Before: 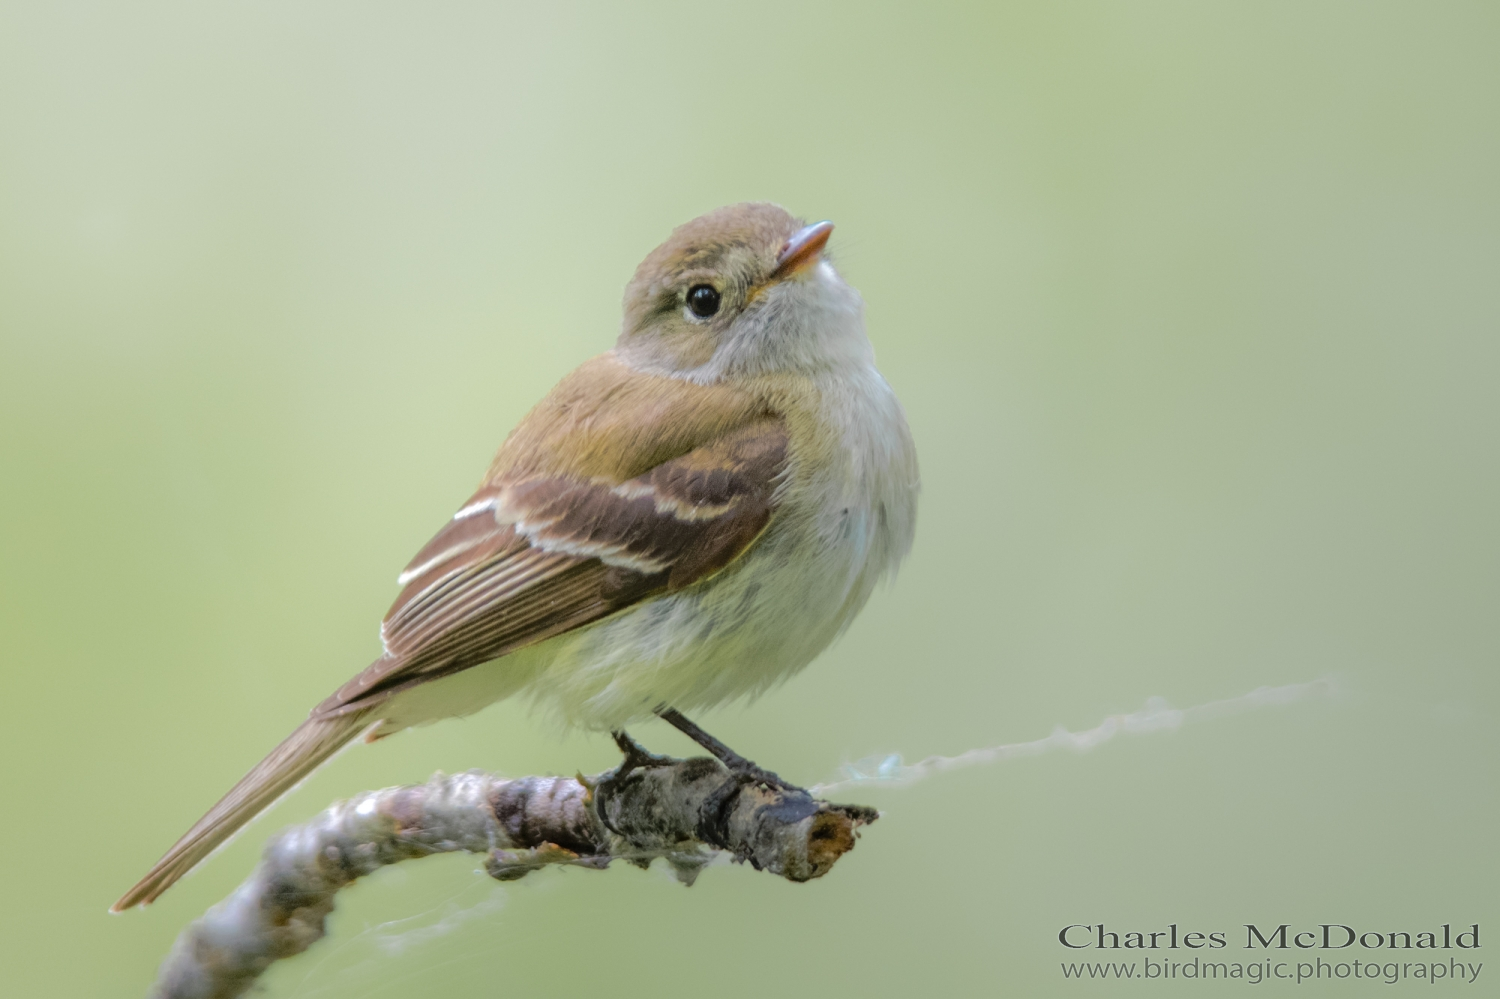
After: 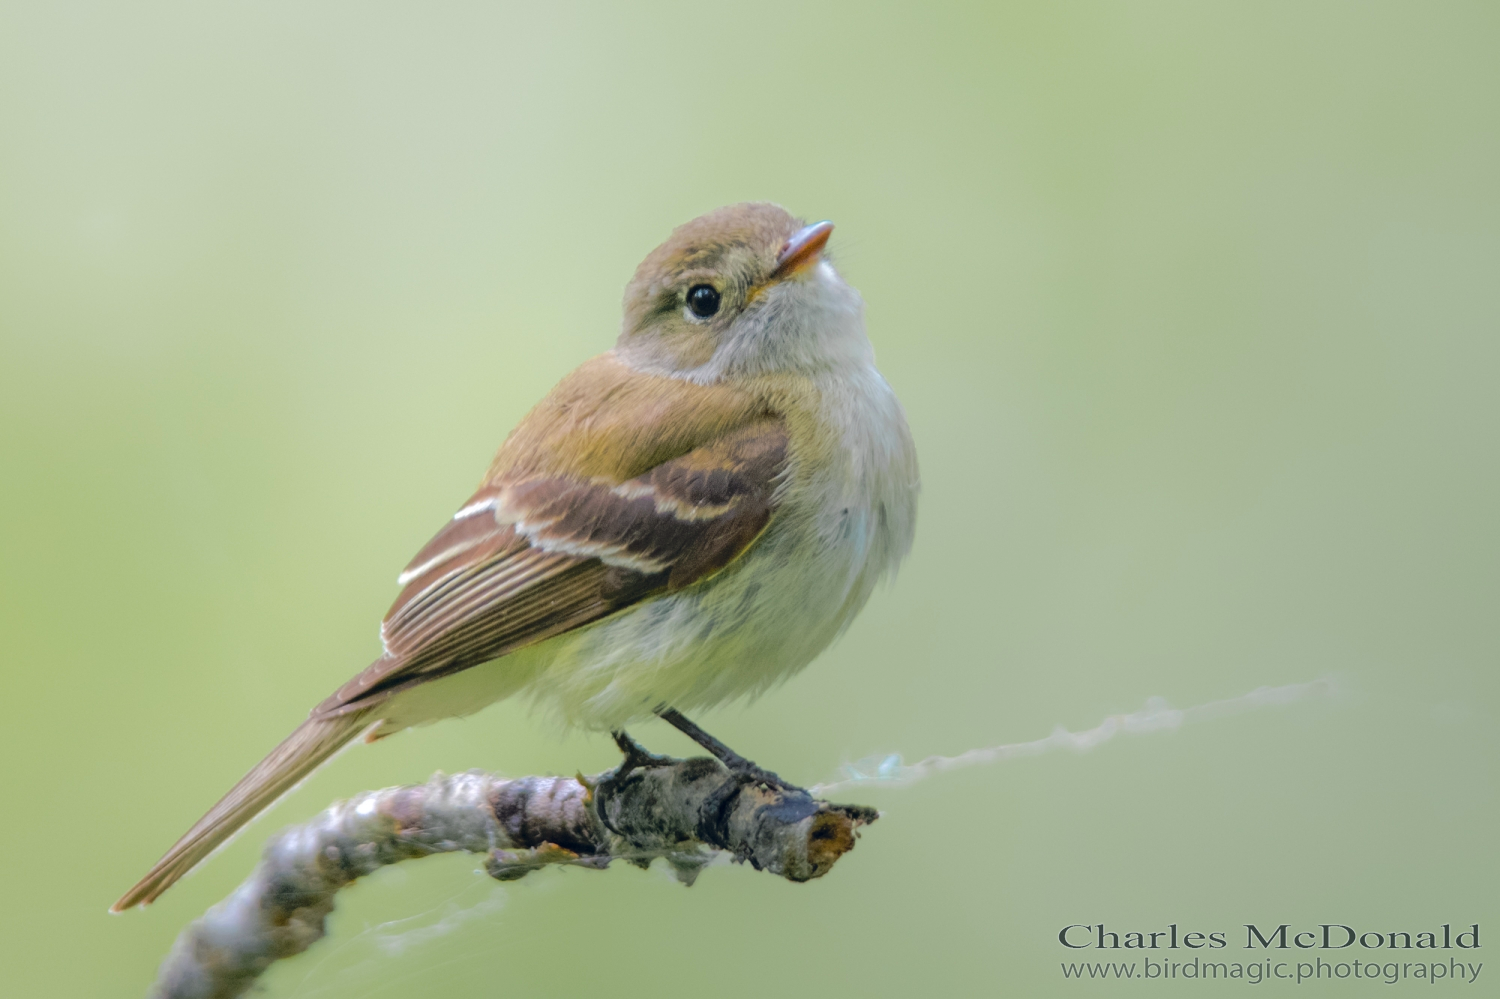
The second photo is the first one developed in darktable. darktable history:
color balance rgb: shadows lift › chroma 2.028%, shadows lift › hue 219.57°, global offset › chroma 0.067%, global offset › hue 253.89°, perceptual saturation grading › global saturation 19.307%
